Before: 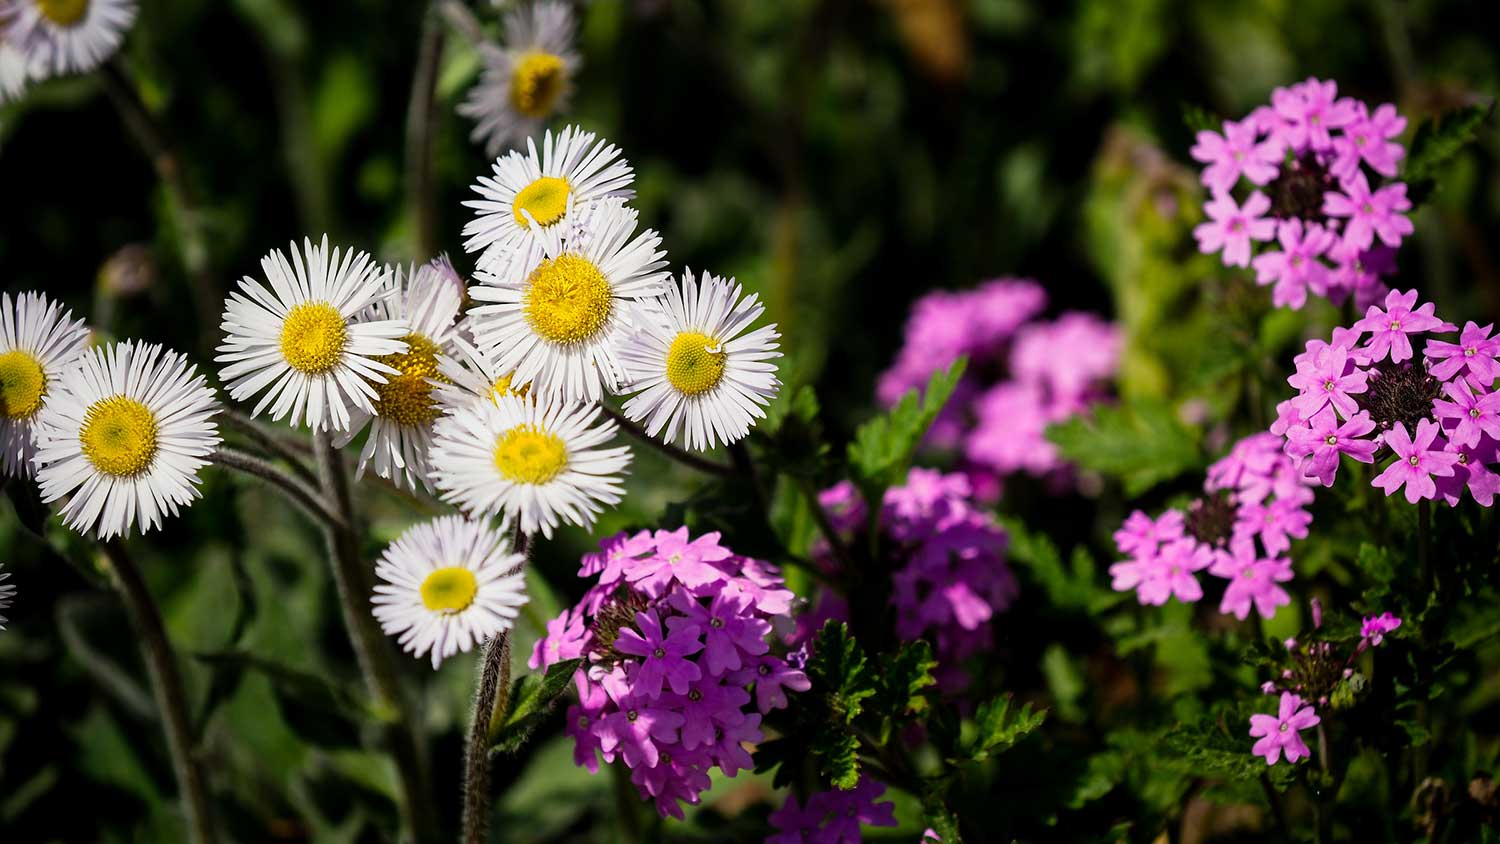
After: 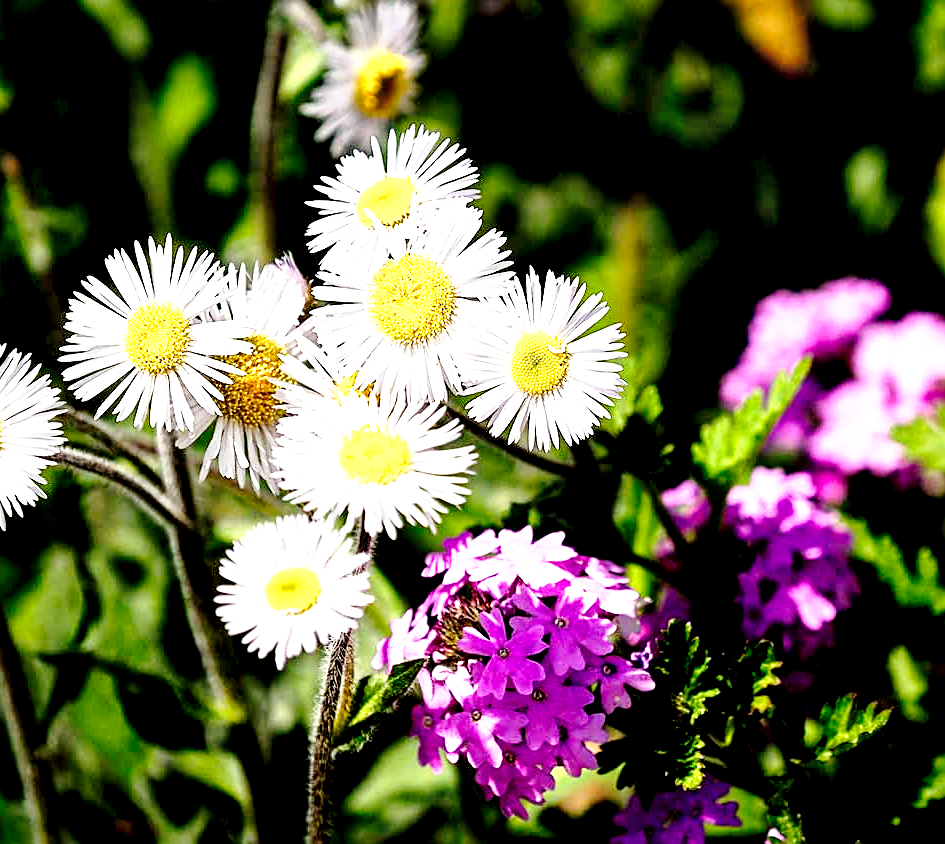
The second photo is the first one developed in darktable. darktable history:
tone equalizer: smoothing diameter 24.98%, edges refinement/feathering 6.02, preserve details guided filter
crop: left 10.443%, right 26.501%
exposure: black level correction 0.008, exposure 0.971 EV, compensate exposure bias true, compensate highlight preservation false
local contrast: mode bilateral grid, contrast 20, coarseness 51, detail 150%, midtone range 0.2
base curve: curves: ch0 [(0, 0) (0.028, 0.03) (0.121, 0.232) (0.46, 0.748) (0.859, 0.968) (1, 1)], preserve colors none
color zones: curves: ch0 [(0, 0.558) (0.143, 0.559) (0.286, 0.529) (0.429, 0.505) (0.571, 0.5) (0.714, 0.5) (0.857, 0.5) (1, 0.558)]; ch1 [(0, 0.469) (0.01, 0.469) (0.12, 0.446) (0.248, 0.469) (0.5, 0.5) (0.748, 0.5) (0.99, 0.469) (1, 0.469)]
sharpen: amount 0.489
